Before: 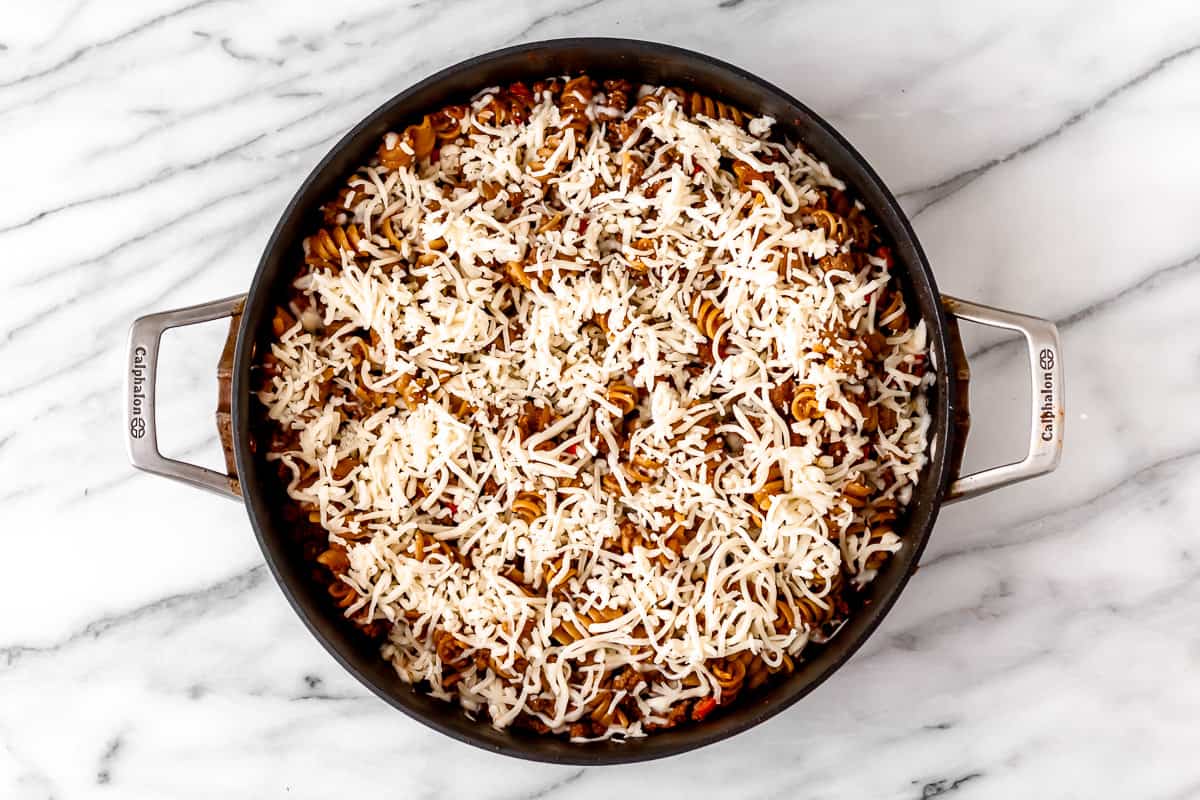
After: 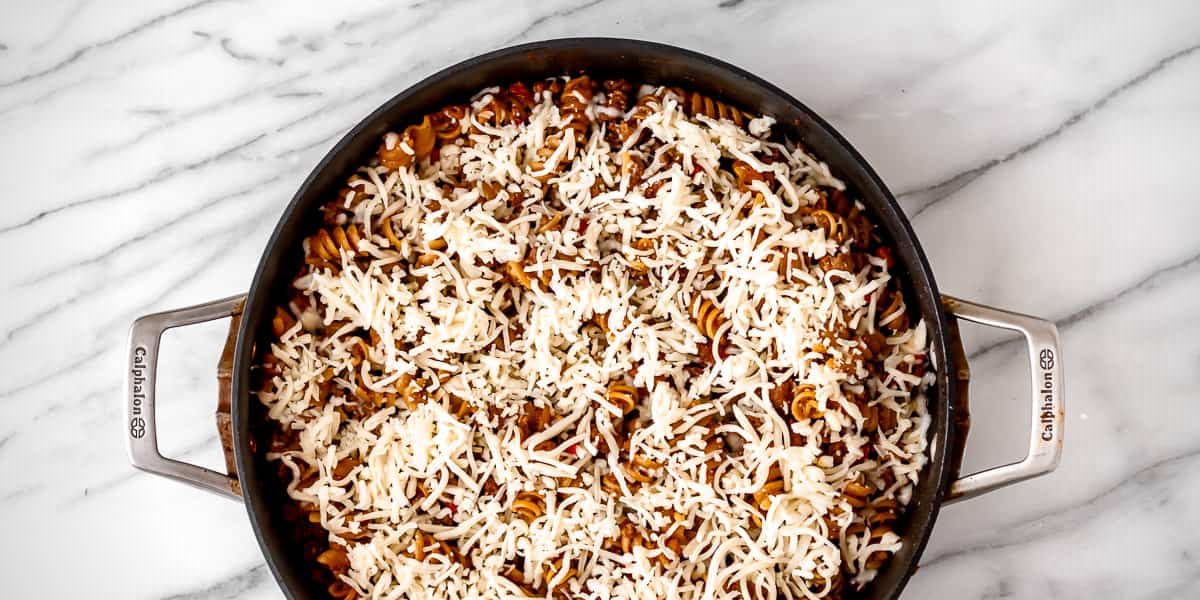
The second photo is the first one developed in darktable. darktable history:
vignetting: on, module defaults
crop: bottom 24.986%
